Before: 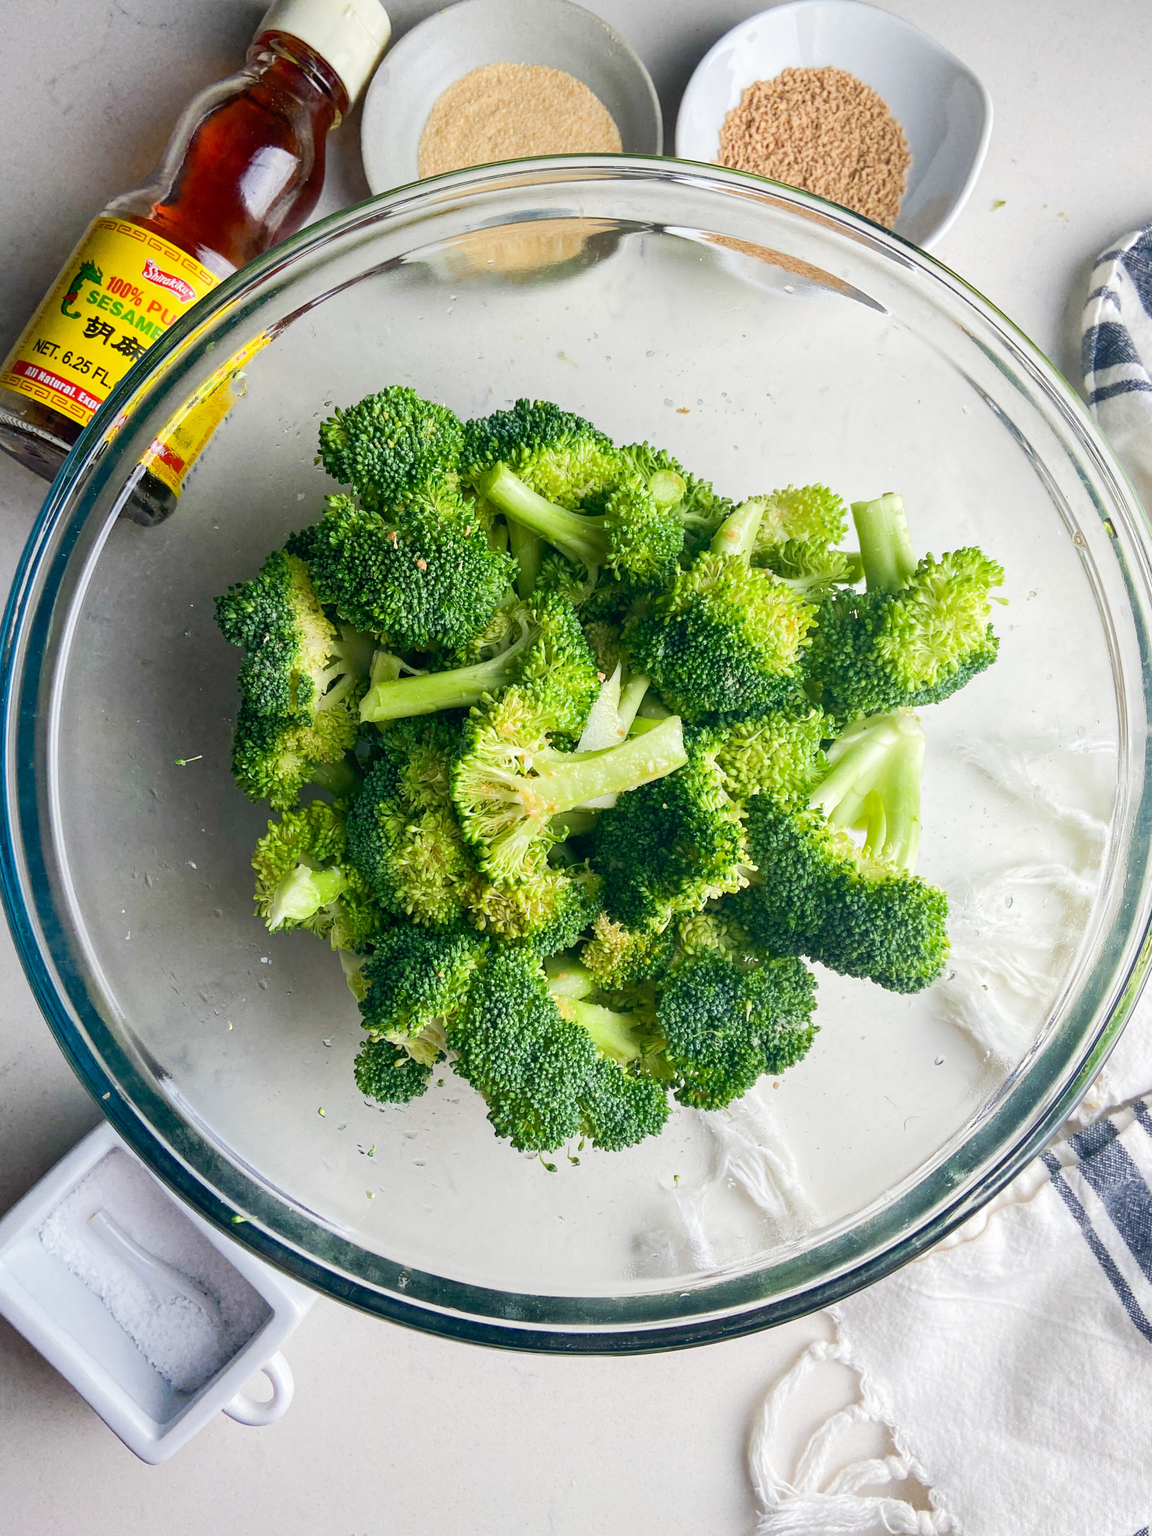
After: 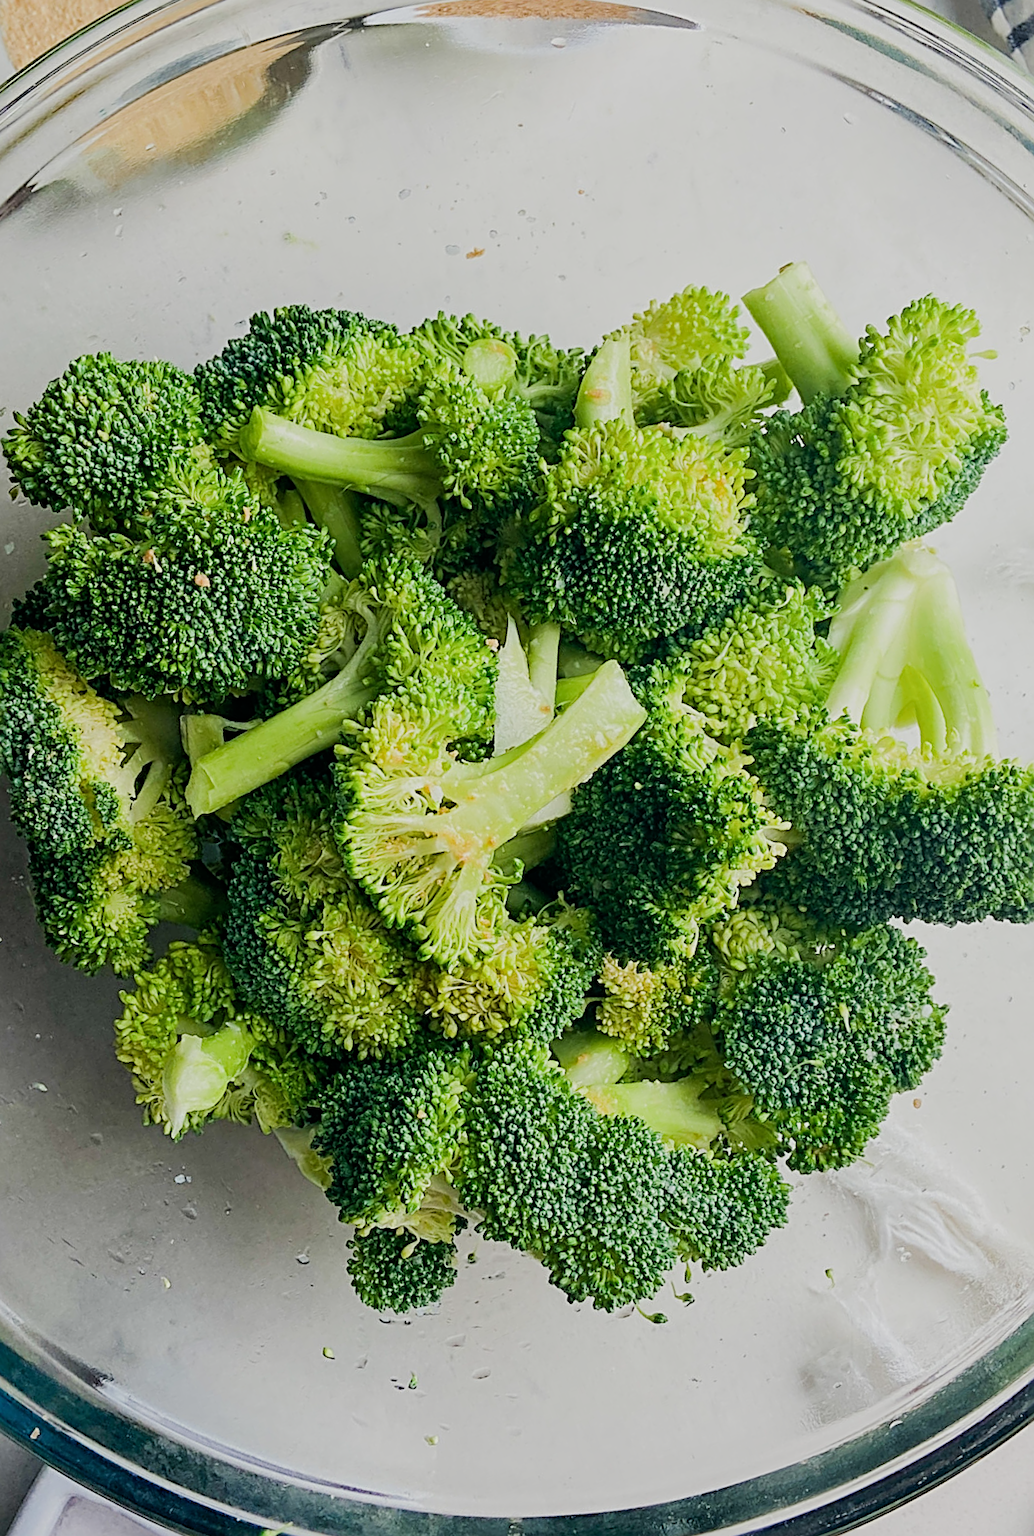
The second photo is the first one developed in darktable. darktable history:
sharpen: radius 2.819, amount 0.718
crop and rotate: angle 19.64°, left 6.965%, right 4.221%, bottom 1.149%
filmic rgb: black relative exposure -7.65 EV, white relative exposure 4.56 EV, hardness 3.61
